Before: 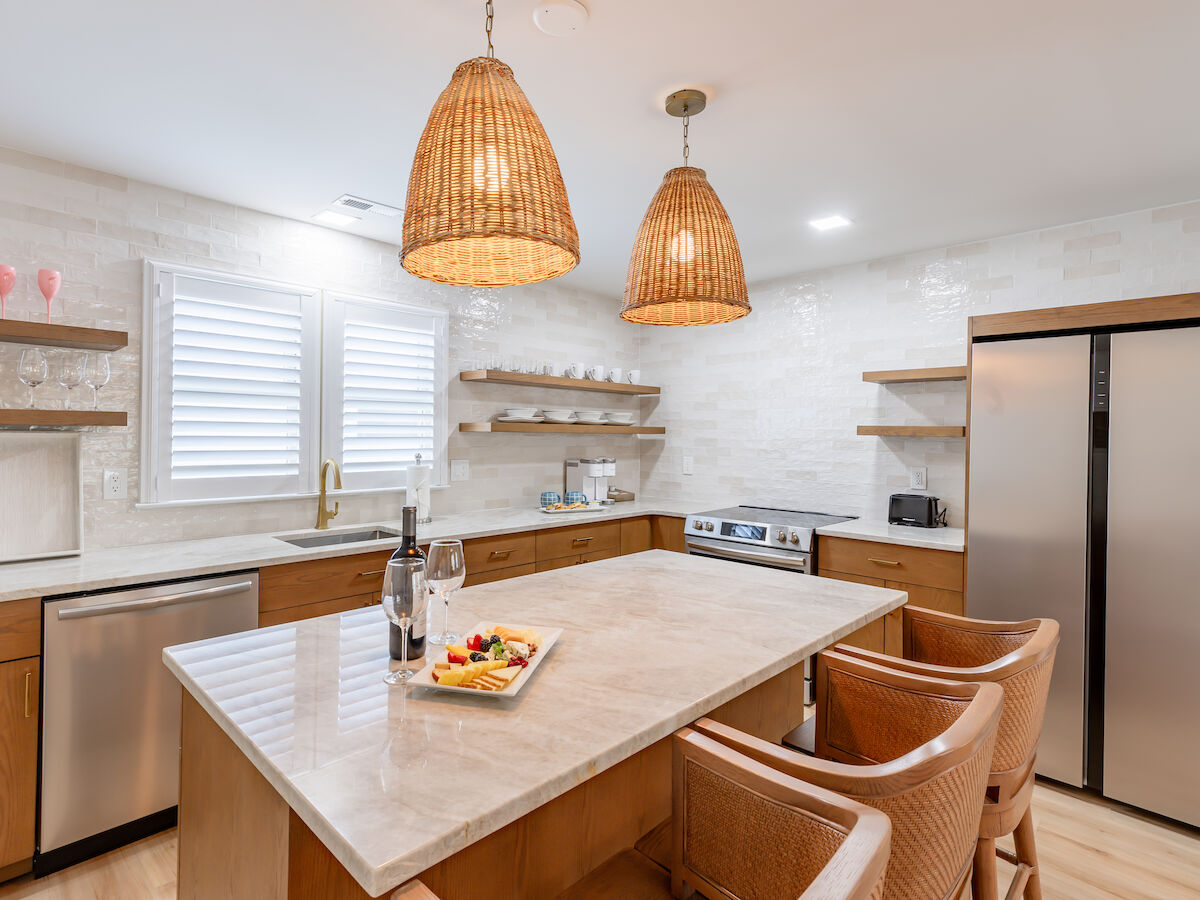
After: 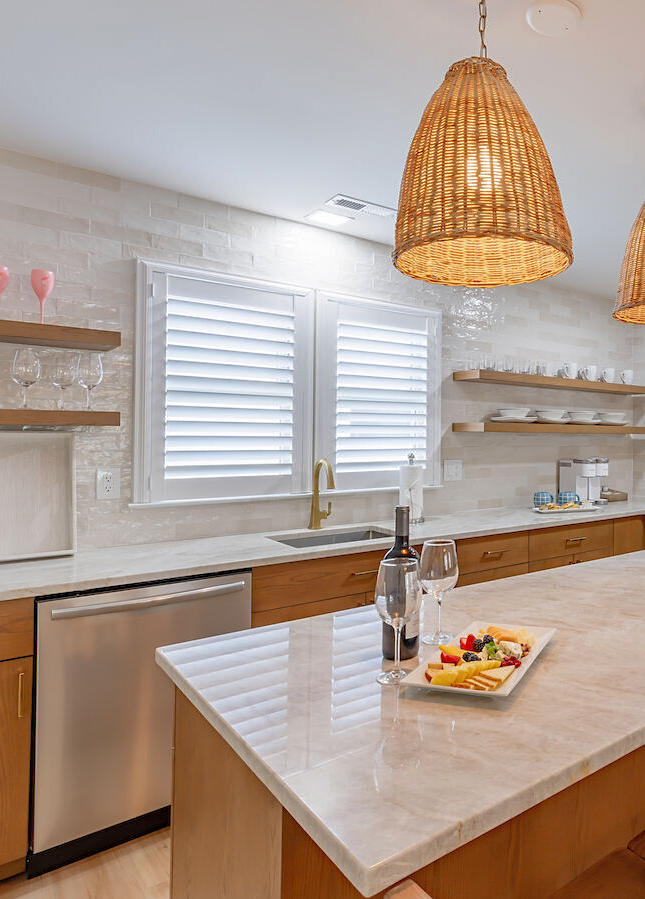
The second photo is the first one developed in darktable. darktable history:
sharpen: amount 0.2
crop: left 0.587%, right 45.588%, bottom 0.086%
shadows and highlights: on, module defaults
